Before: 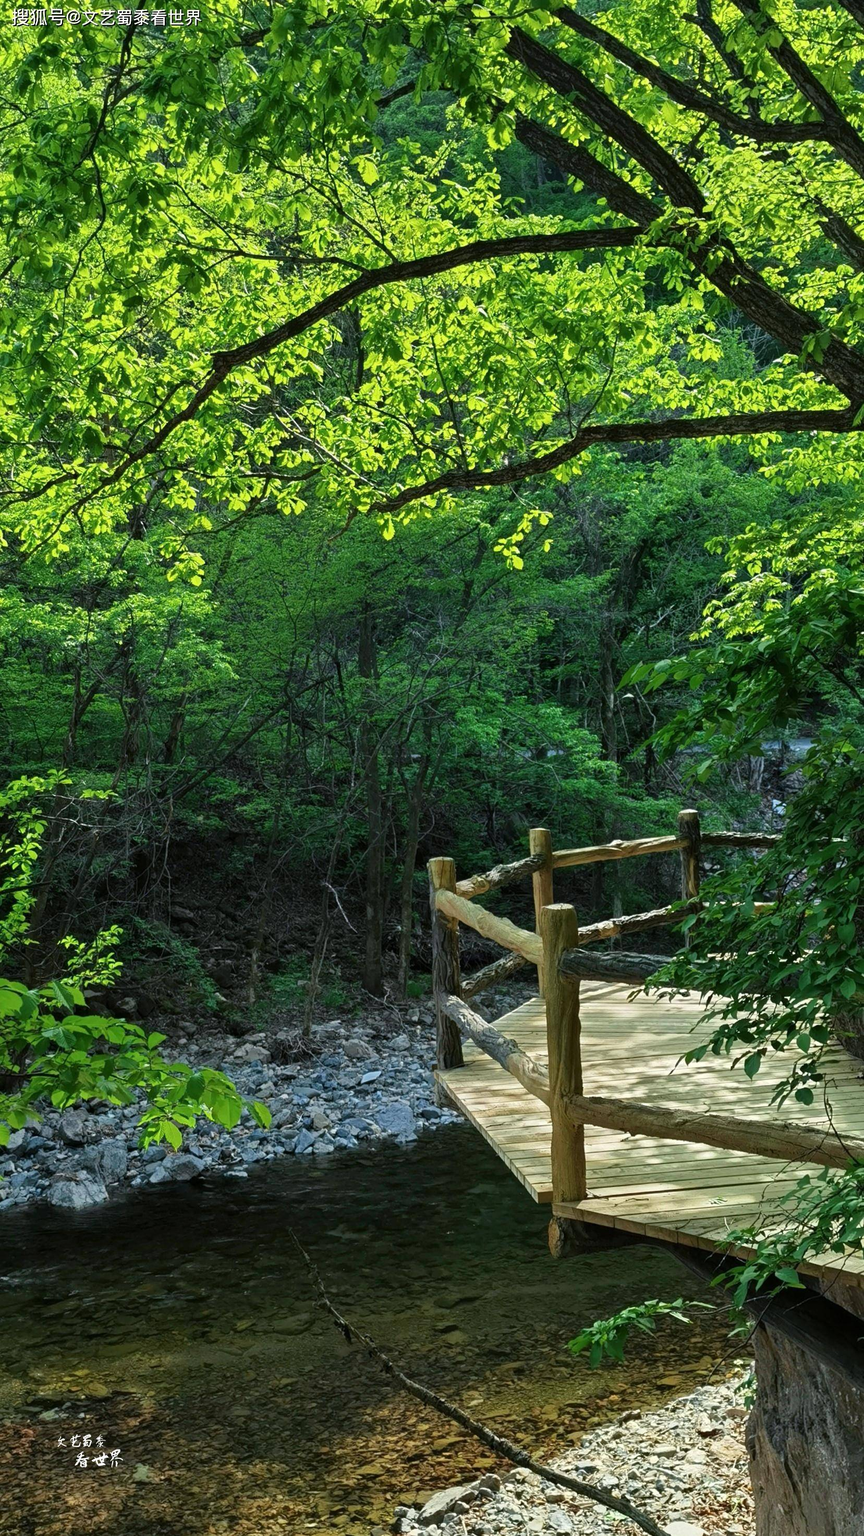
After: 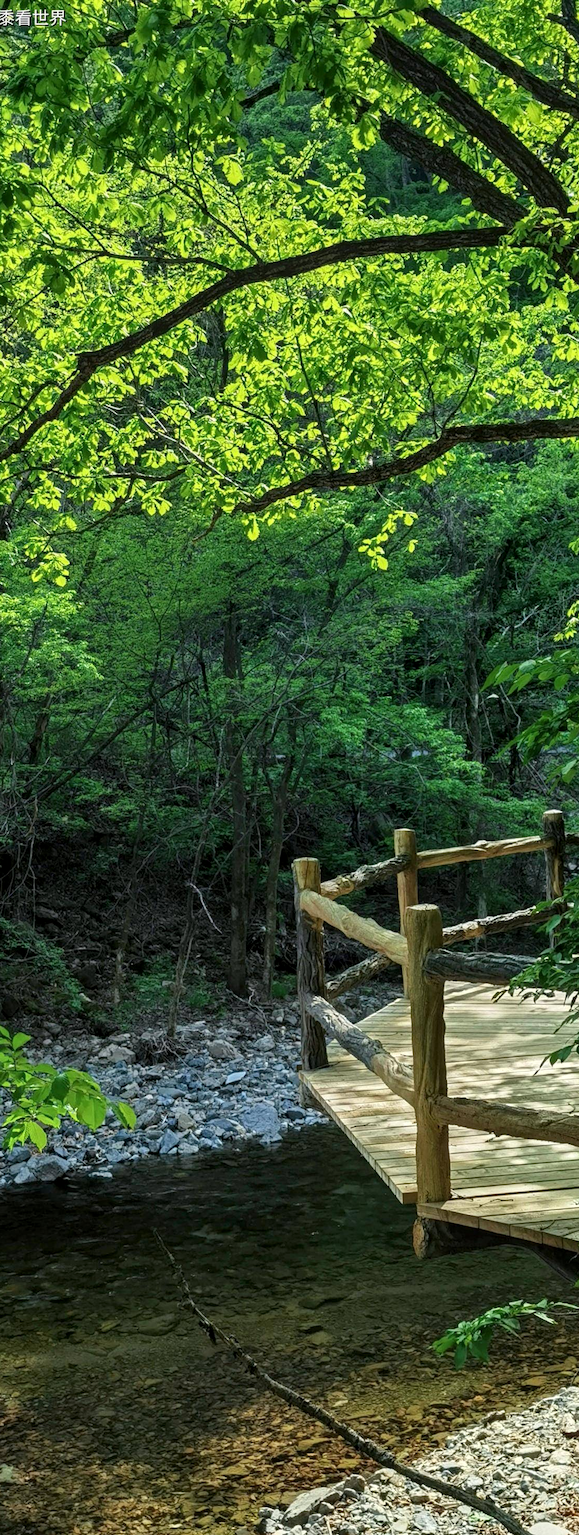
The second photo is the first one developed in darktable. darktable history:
crop and rotate: left 15.698%, right 17.213%
local contrast: on, module defaults
